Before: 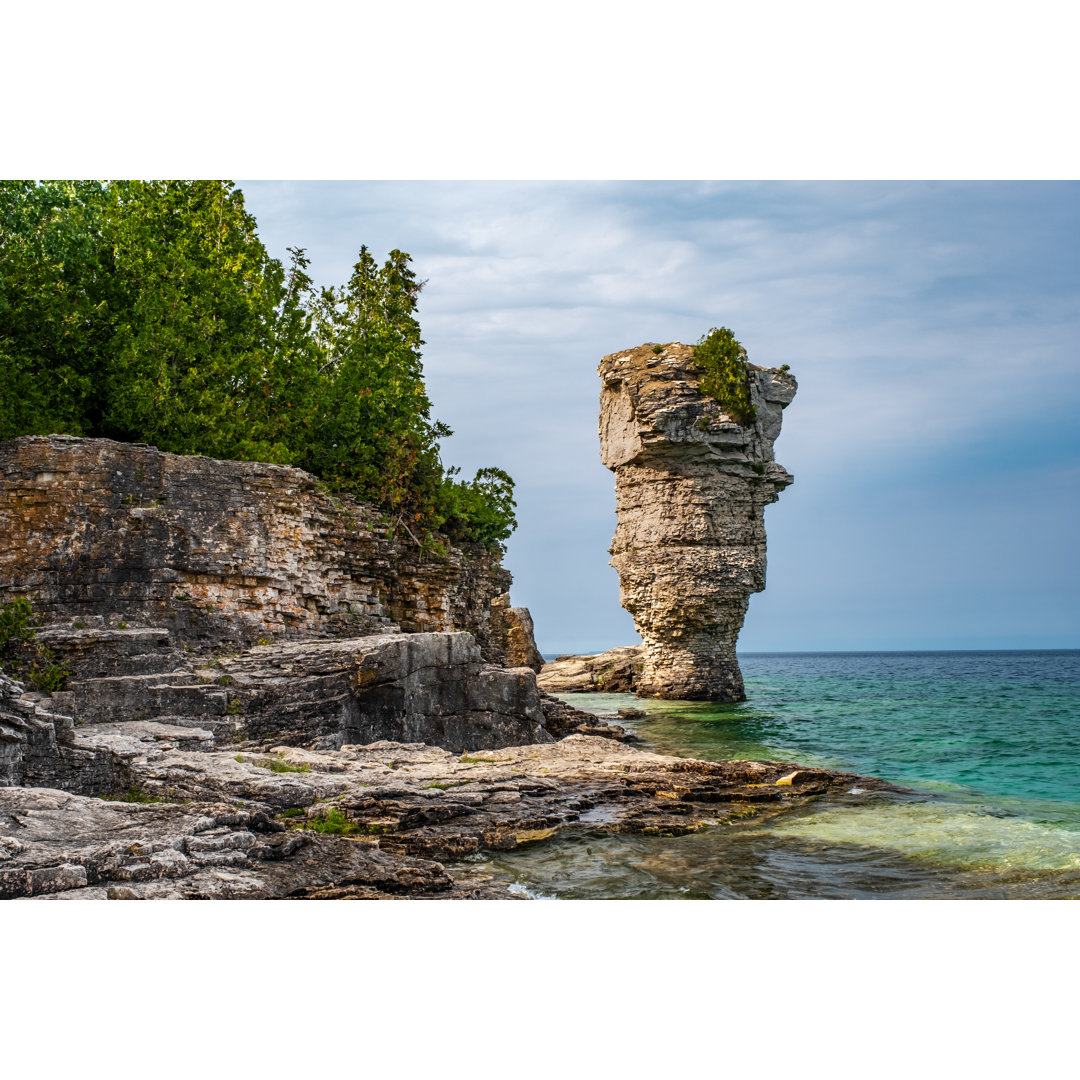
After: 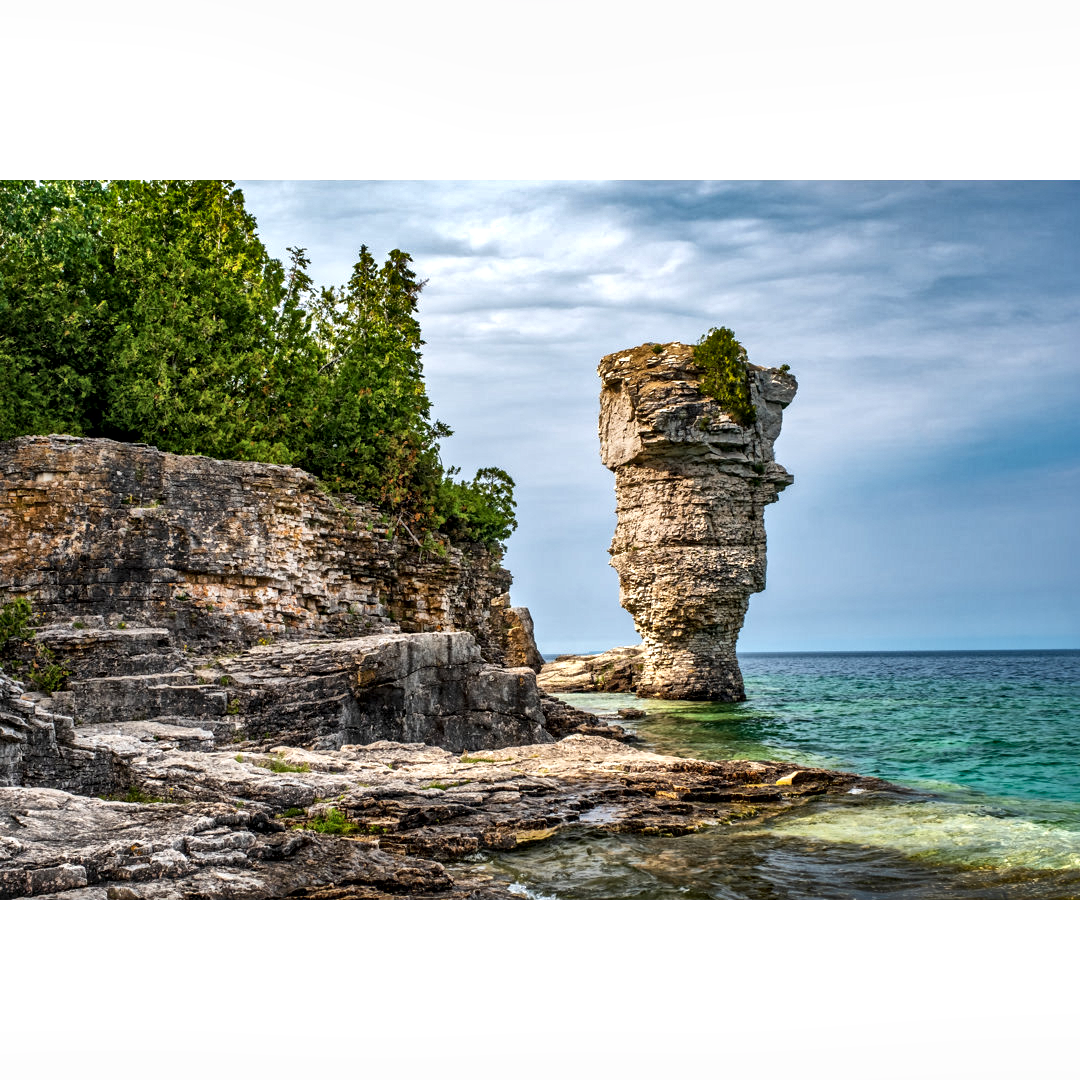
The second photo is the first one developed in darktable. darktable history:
shadows and highlights: low approximation 0.01, soften with gaussian
exposure: black level correction 0, exposure 0.301 EV, compensate highlight preservation false
local contrast: mode bilateral grid, contrast 19, coarseness 19, detail 164%, midtone range 0.2
